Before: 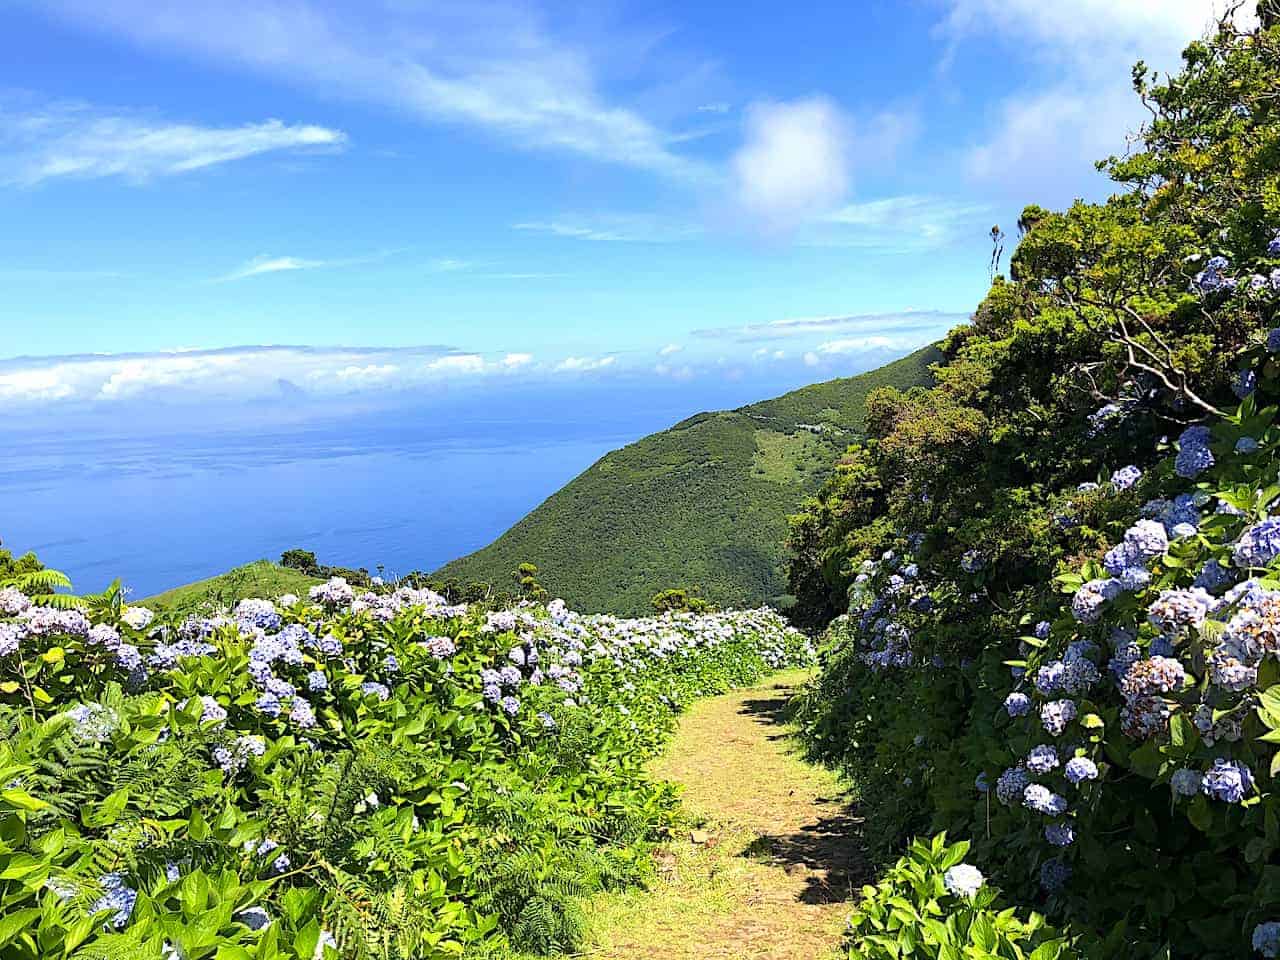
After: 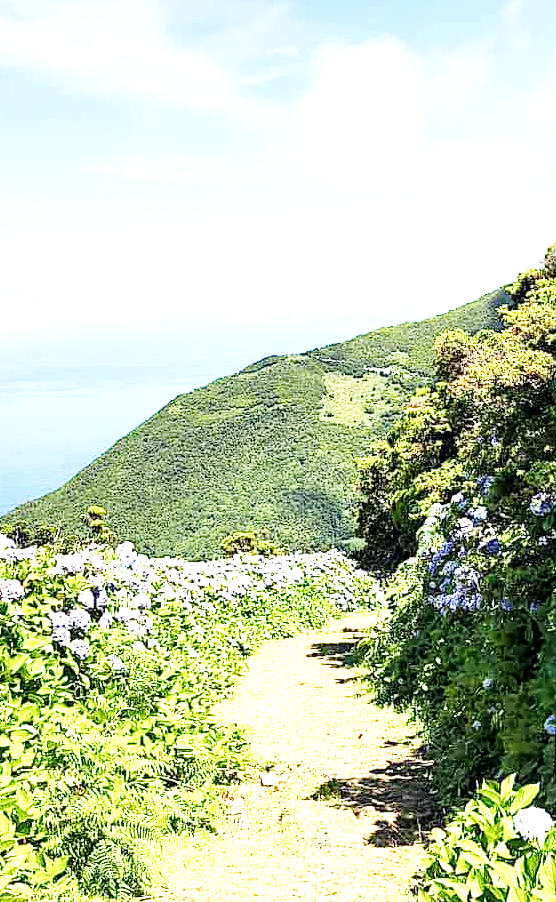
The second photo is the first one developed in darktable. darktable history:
base curve: curves: ch0 [(0, 0) (0.018, 0.026) (0.143, 0.37) (0.33, 0.731) (0.458, 0.853) (0.735, 0.965) (0.905, 0.986) (1, 1)], preserve colors none
local contrast: highlights 60%, shadows 62%, detail 160%
crop: left 33.745%, top 5.967%, right 22.747%
exposure: black level correction 0, exposure 0.703 EV, compensate highlight preservation false
